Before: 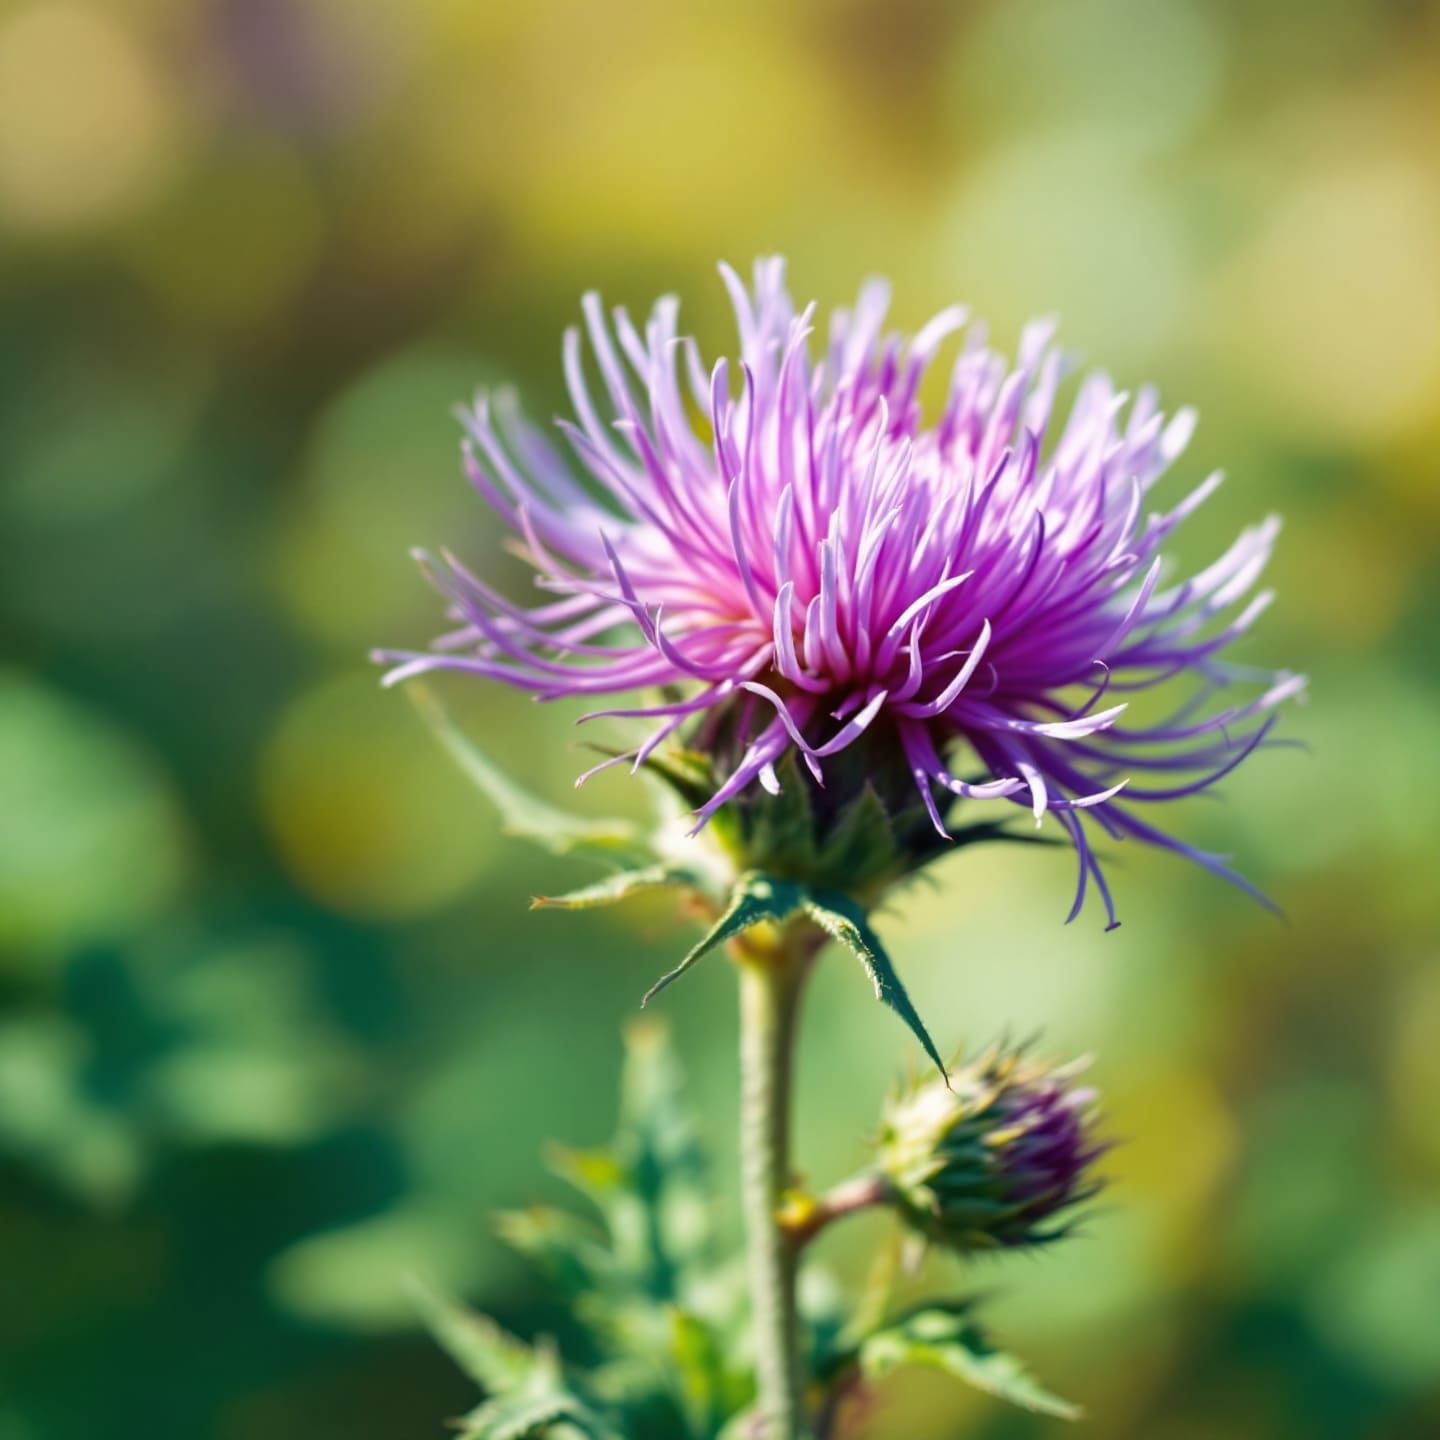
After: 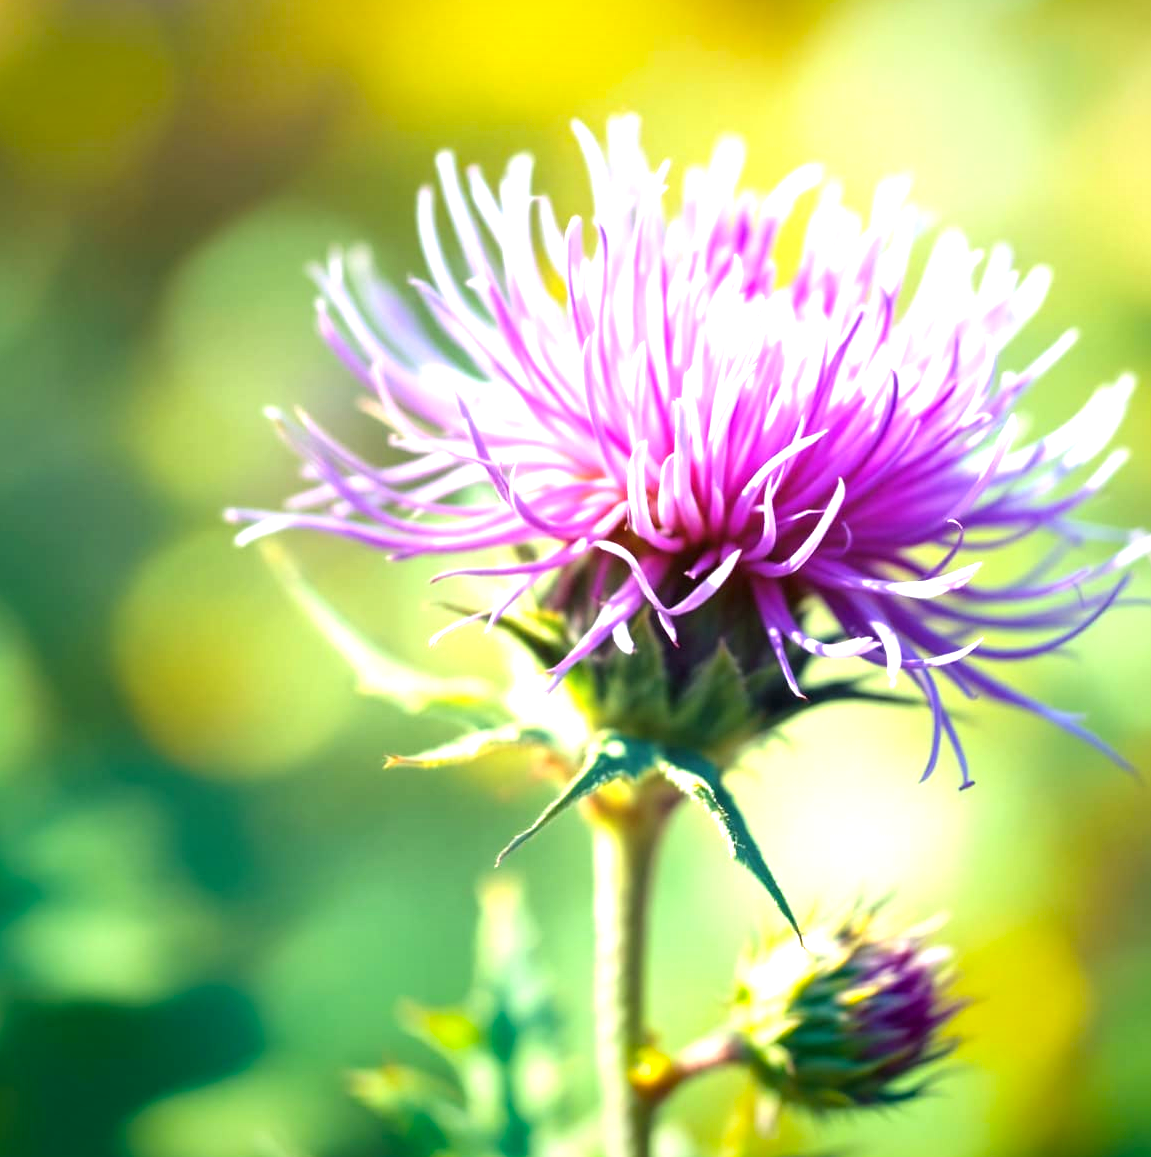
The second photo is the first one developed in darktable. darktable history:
crop and rotate: left 10.163%, top 9.829%, right 9.893%, bottom 9.759%
exposure: black level correction 0, exposure 1.295 EV, compensate highlight preservation false
vignetting: fall-off radius 98.67%, saturation 0.376, width/height ratio 1.337
